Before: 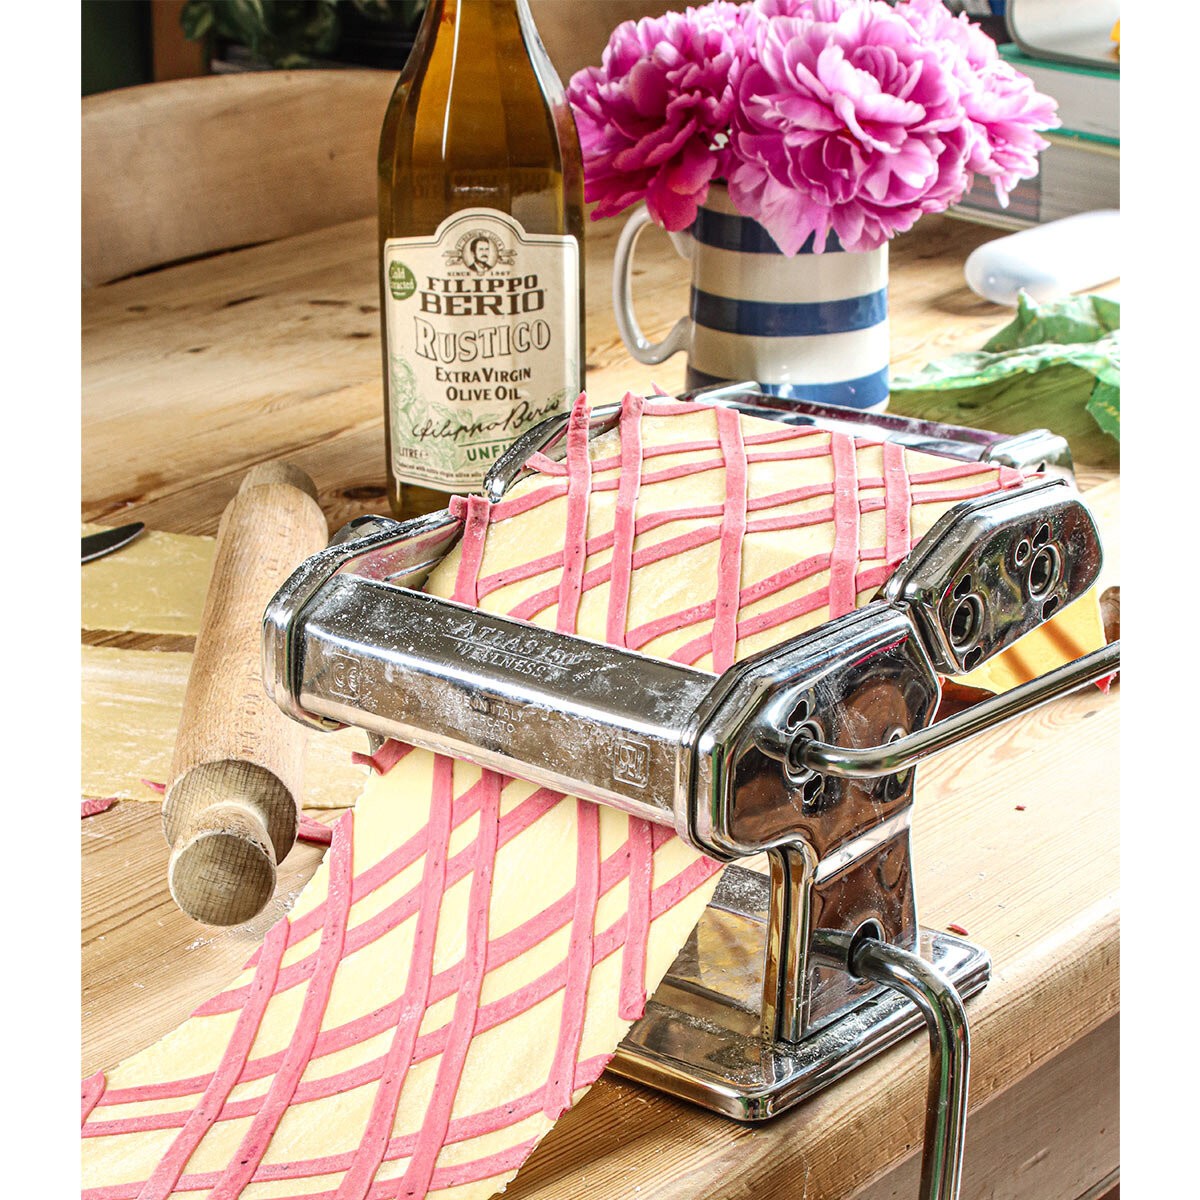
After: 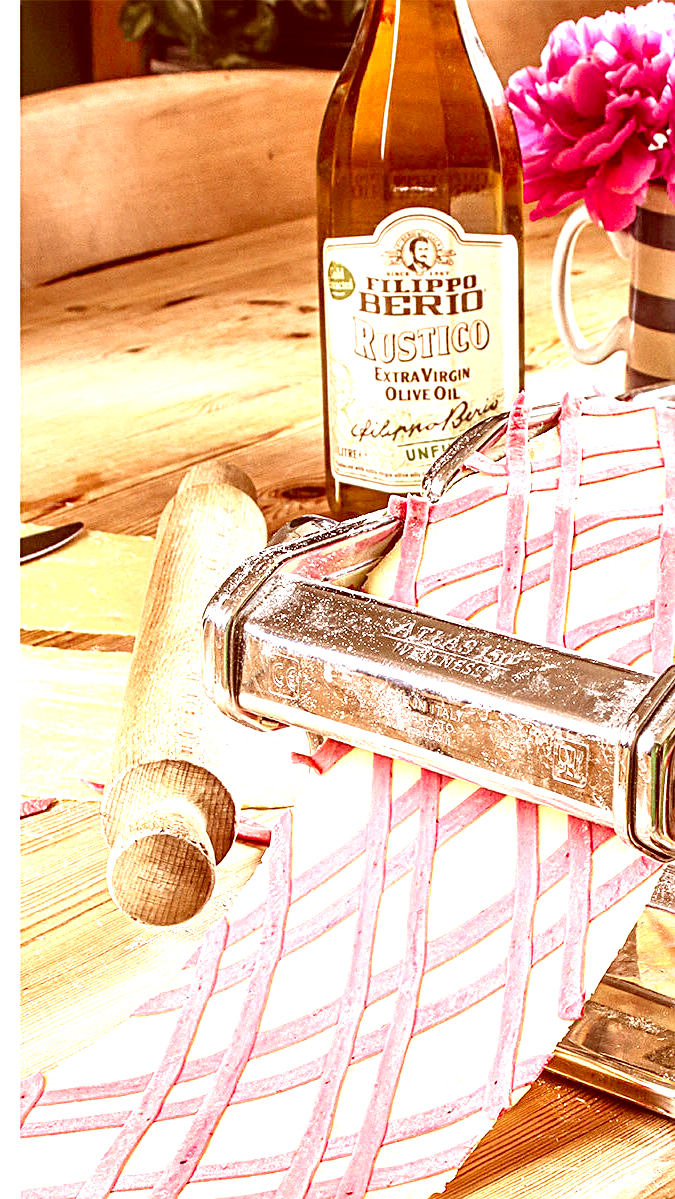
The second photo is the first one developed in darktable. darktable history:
crop: left 5.114%, right 38.589%
sharpen: on, module defaults
color correction: highlights a* 9.03, highlights b* 8.71, shadows a* 40, shadows b* 40, saturation 0.8
contrast brightness saturation: contrast 0.04, saturation 0.16
exposure: exposure 1.061 EV, compensate highlight preservation false
